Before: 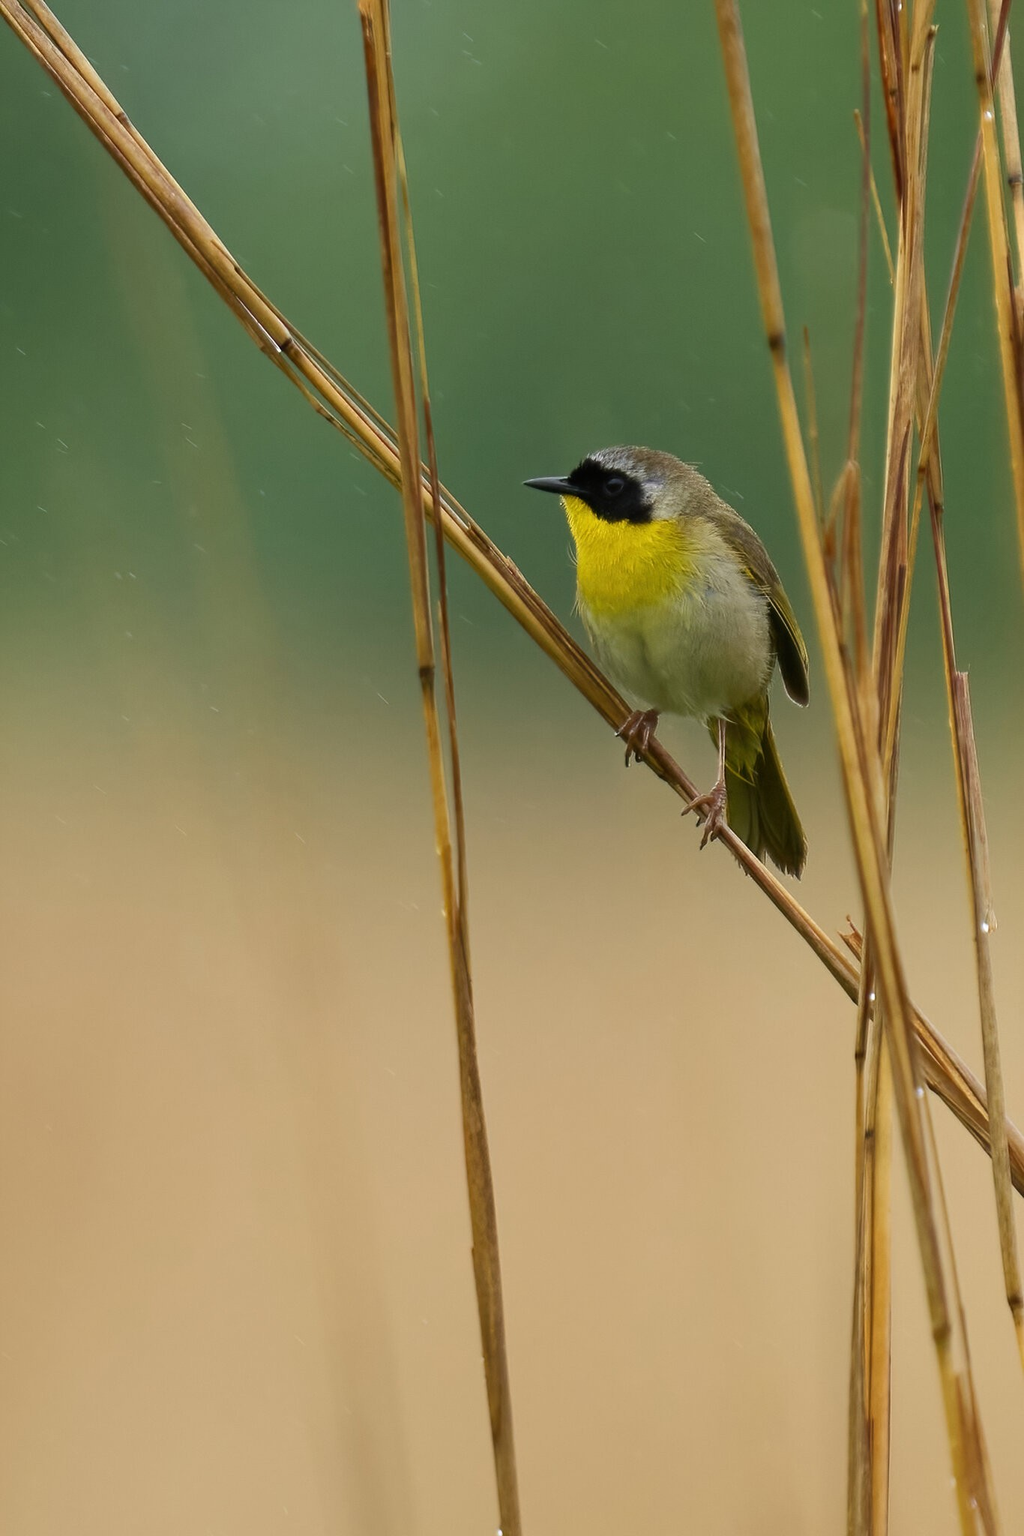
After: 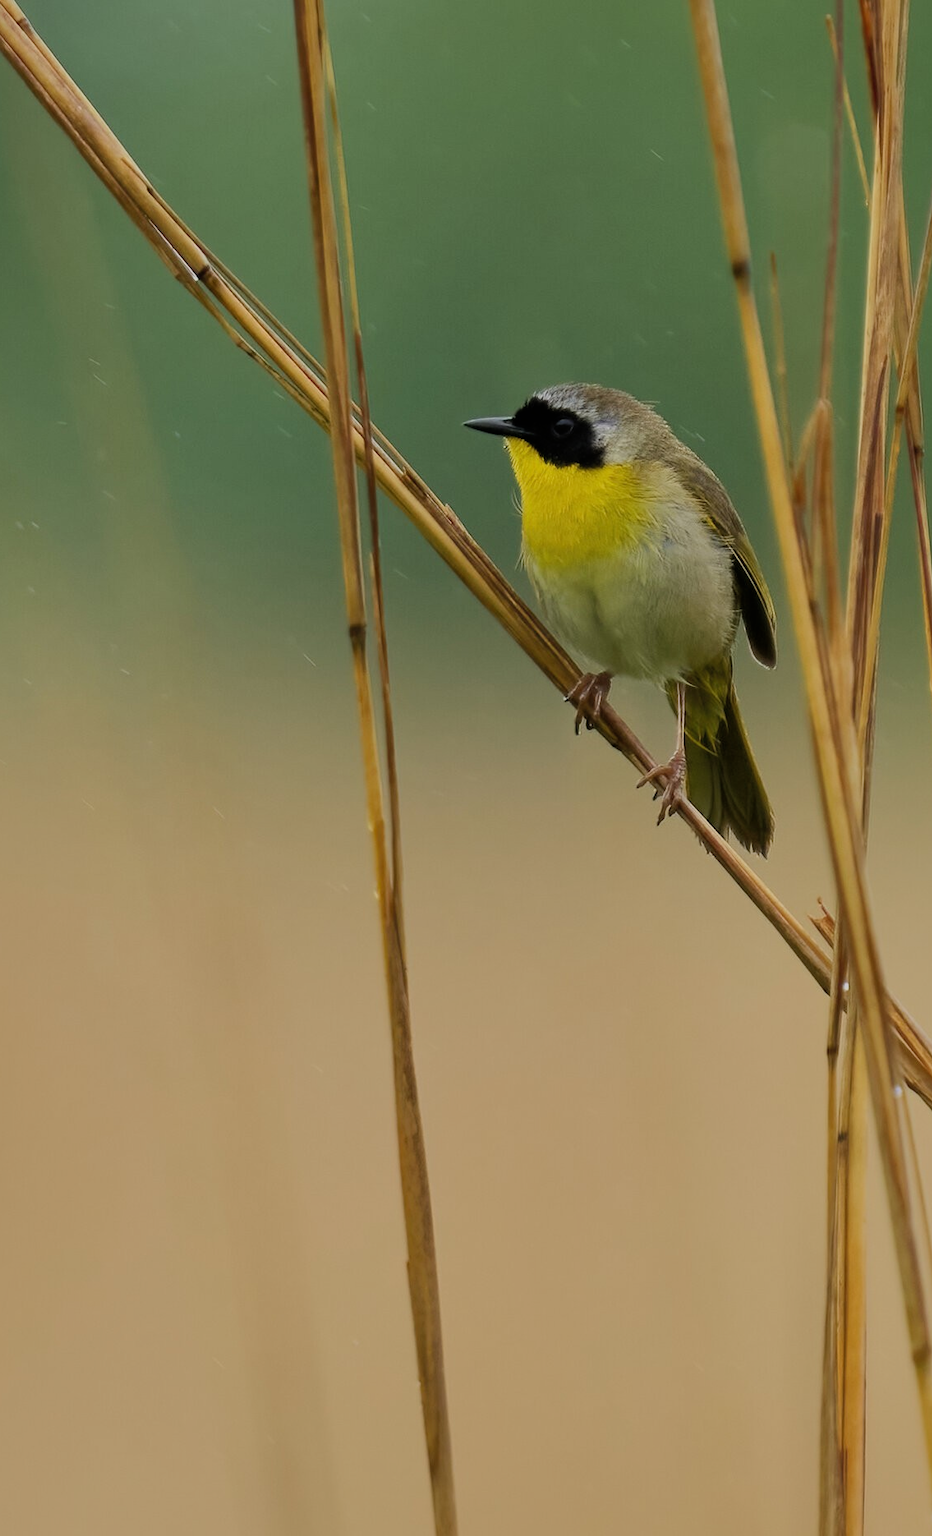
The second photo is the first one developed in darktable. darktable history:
shadows and highlights: on, module defaults
crop: left 9.814%, top 6.252%, right 7.052%, bottom 2.415%
filmic rgb: black relative exposure -7.65 EV, white relative exposure 4.56 EV, hardness 3.61, color science v6 (2022)
